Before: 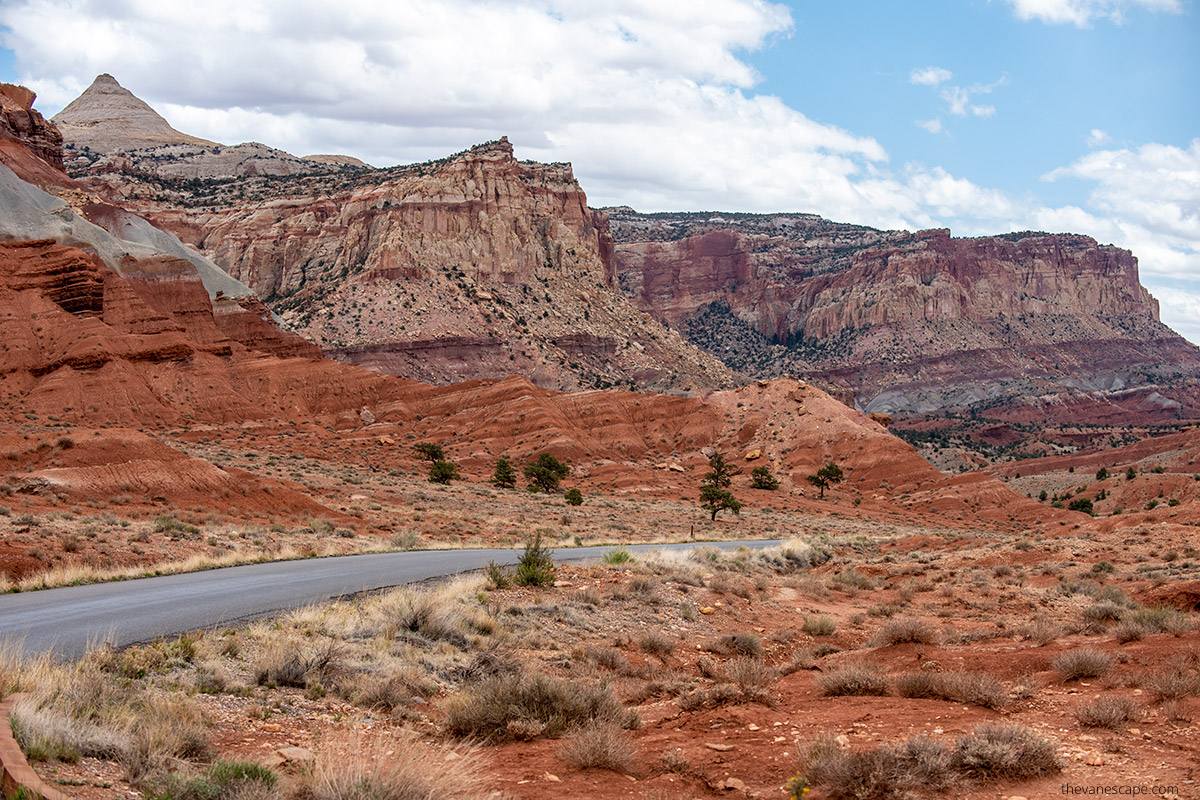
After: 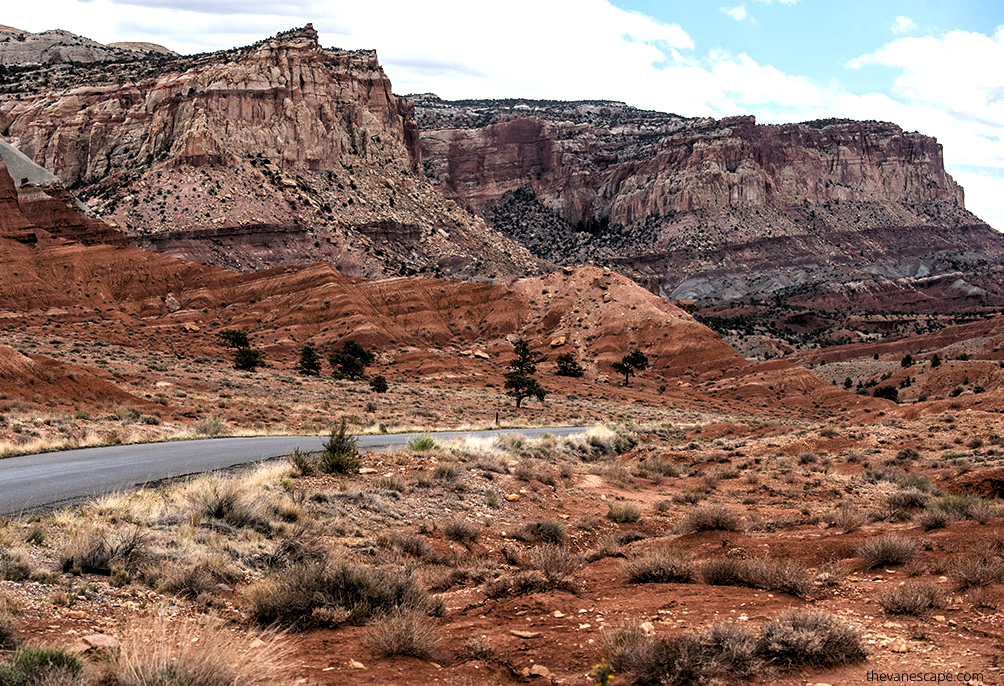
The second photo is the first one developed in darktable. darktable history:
levels: levels [0.129, 0.519, 0.867]
crop: left 16.315%, top 14.246%
